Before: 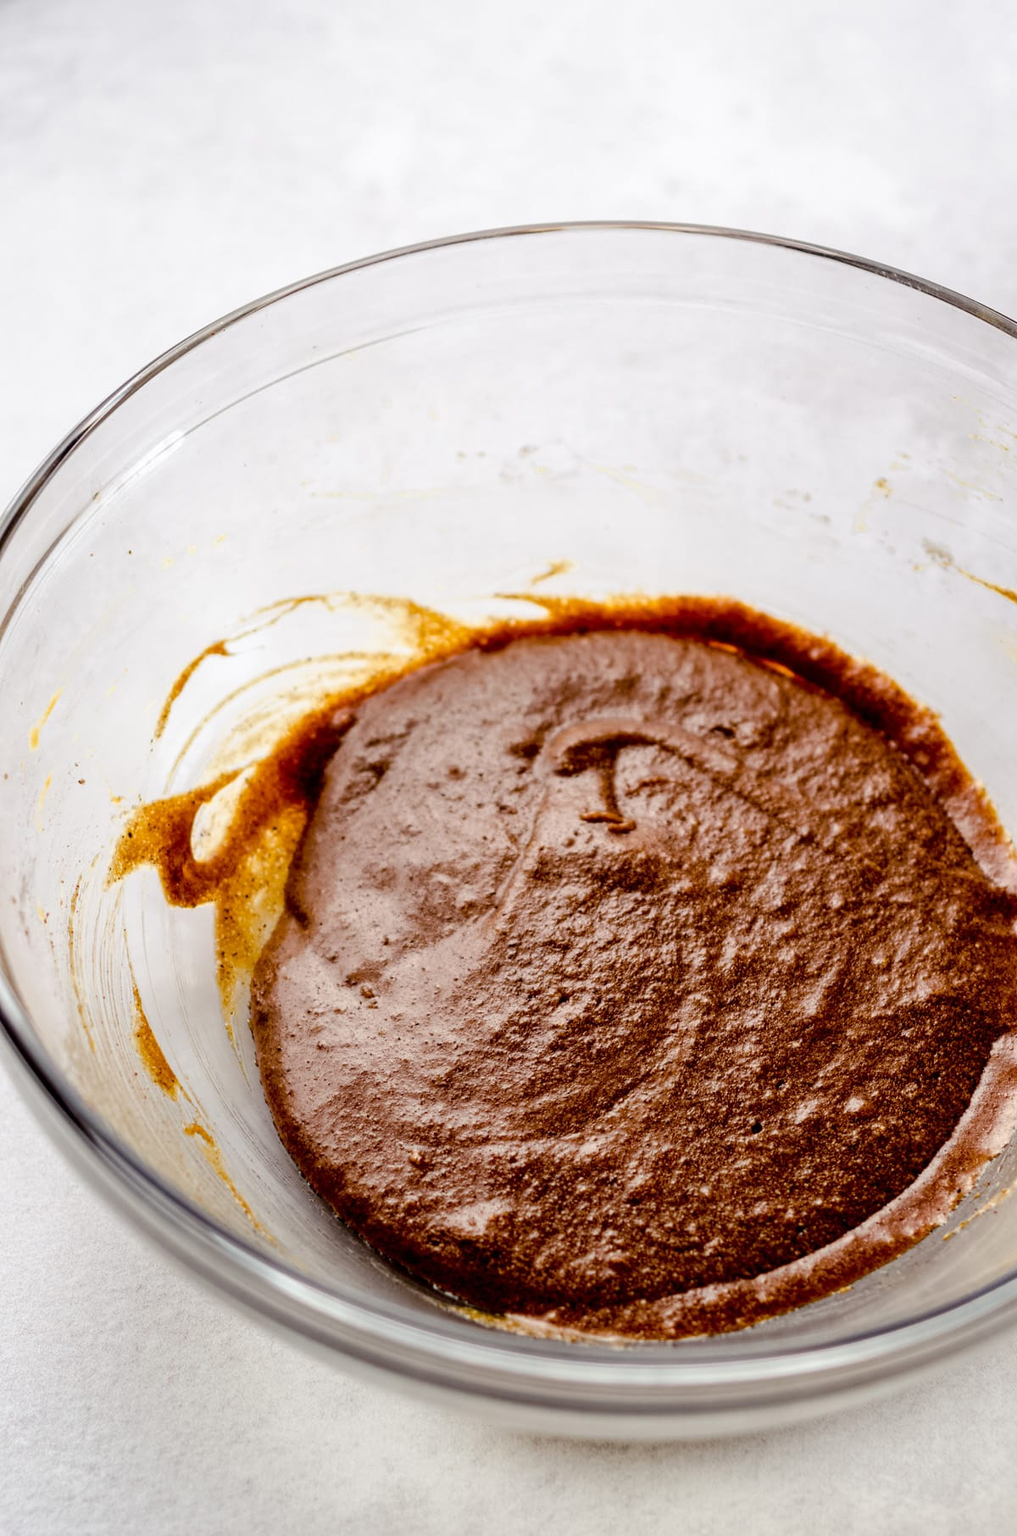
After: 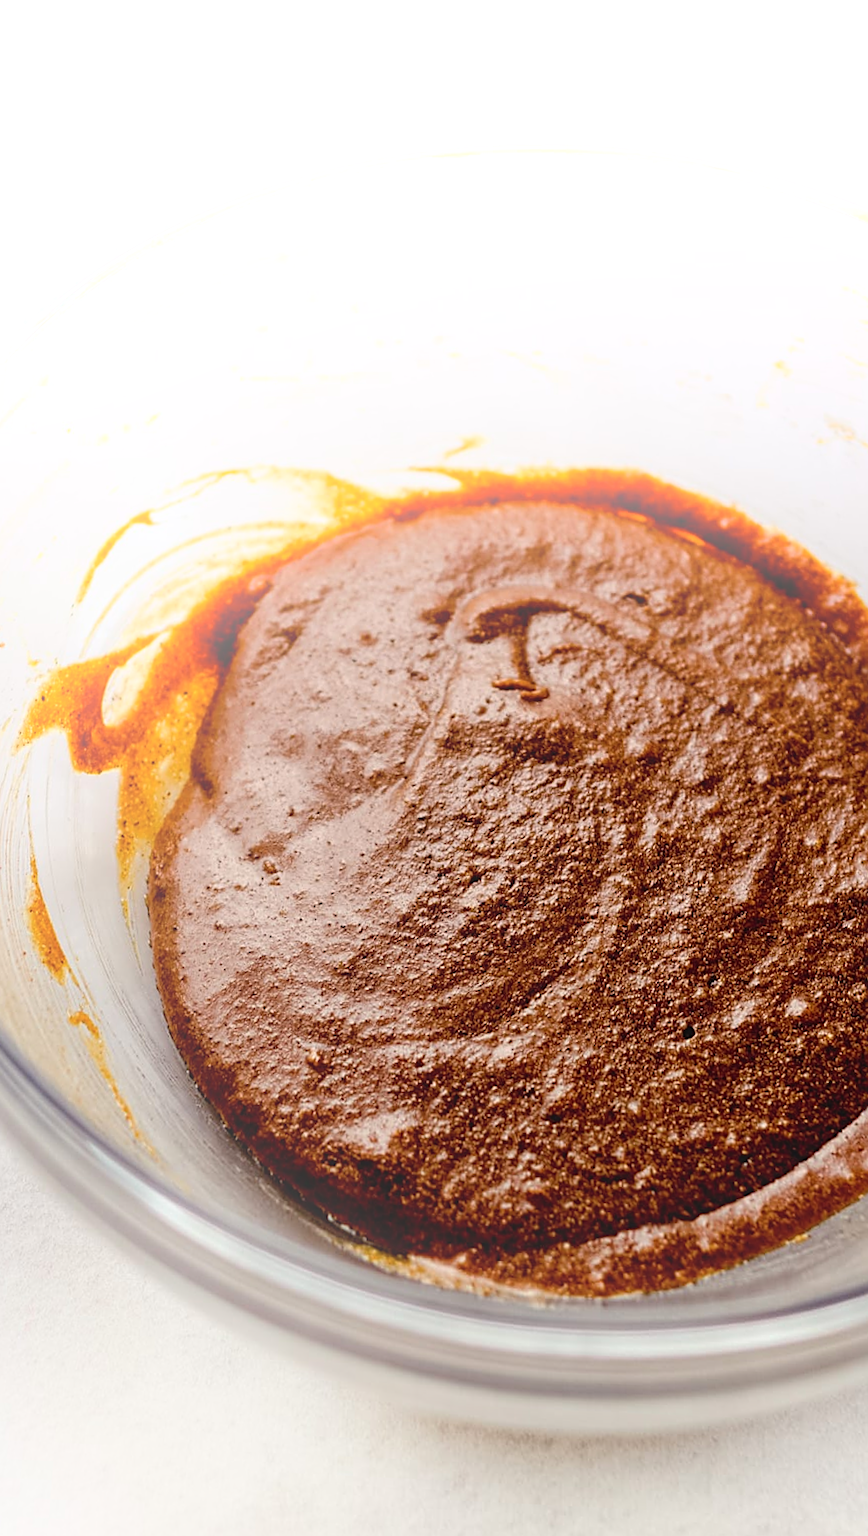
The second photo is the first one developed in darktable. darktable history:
sharpen: on, module defaults
bloom: size 40%
rotate and perspective: rotation 0.72°, lens shift (vertical) -0.352, lens shift (horizontal) -0.051, crop left 0.152, crop right 0.859, crop top 0.019, crop bottom 0.964
